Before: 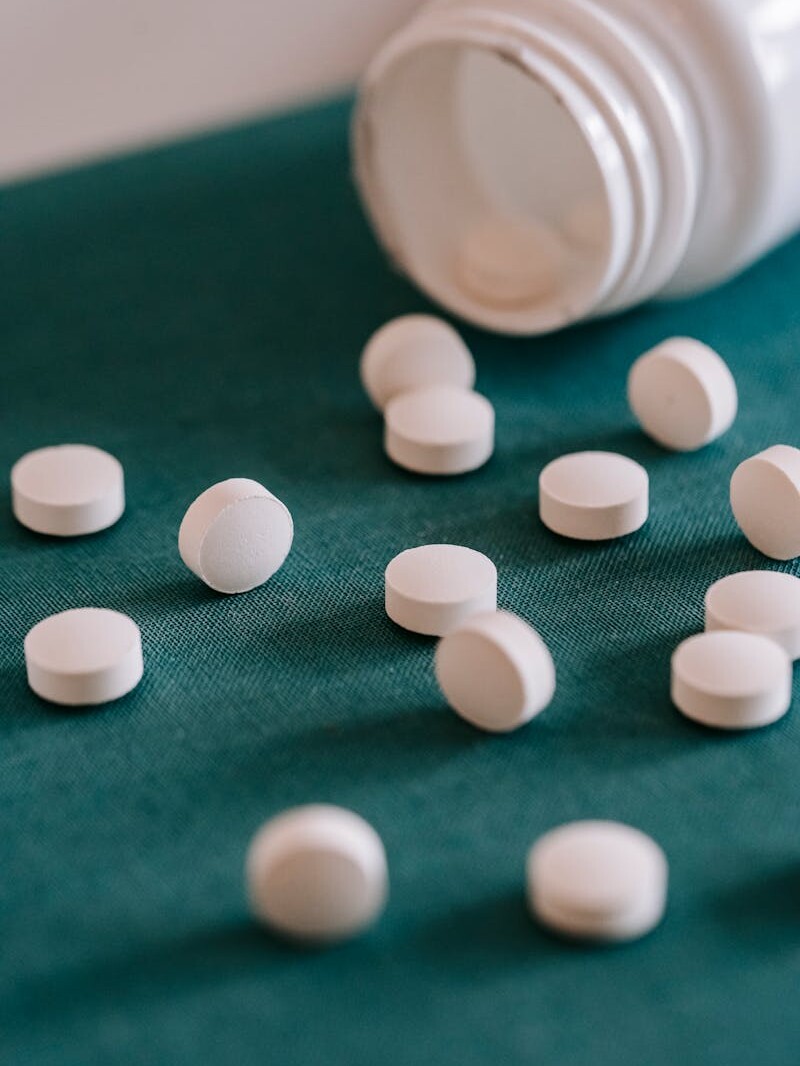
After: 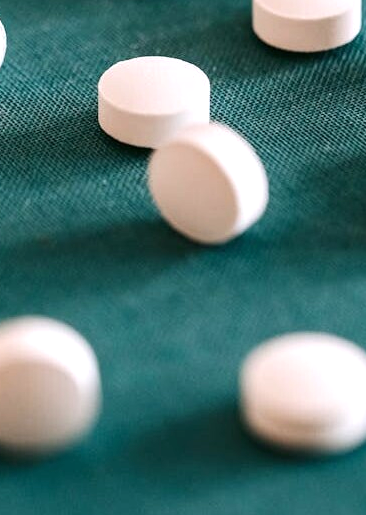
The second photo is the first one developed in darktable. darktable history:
exposure: black level correction 0, exposure 0.68 EV, compensate exposure bias true, compensate highlight preservation false
crop: left 35.976%, top 45.819%, right 18.162%, bottom 5.807%
